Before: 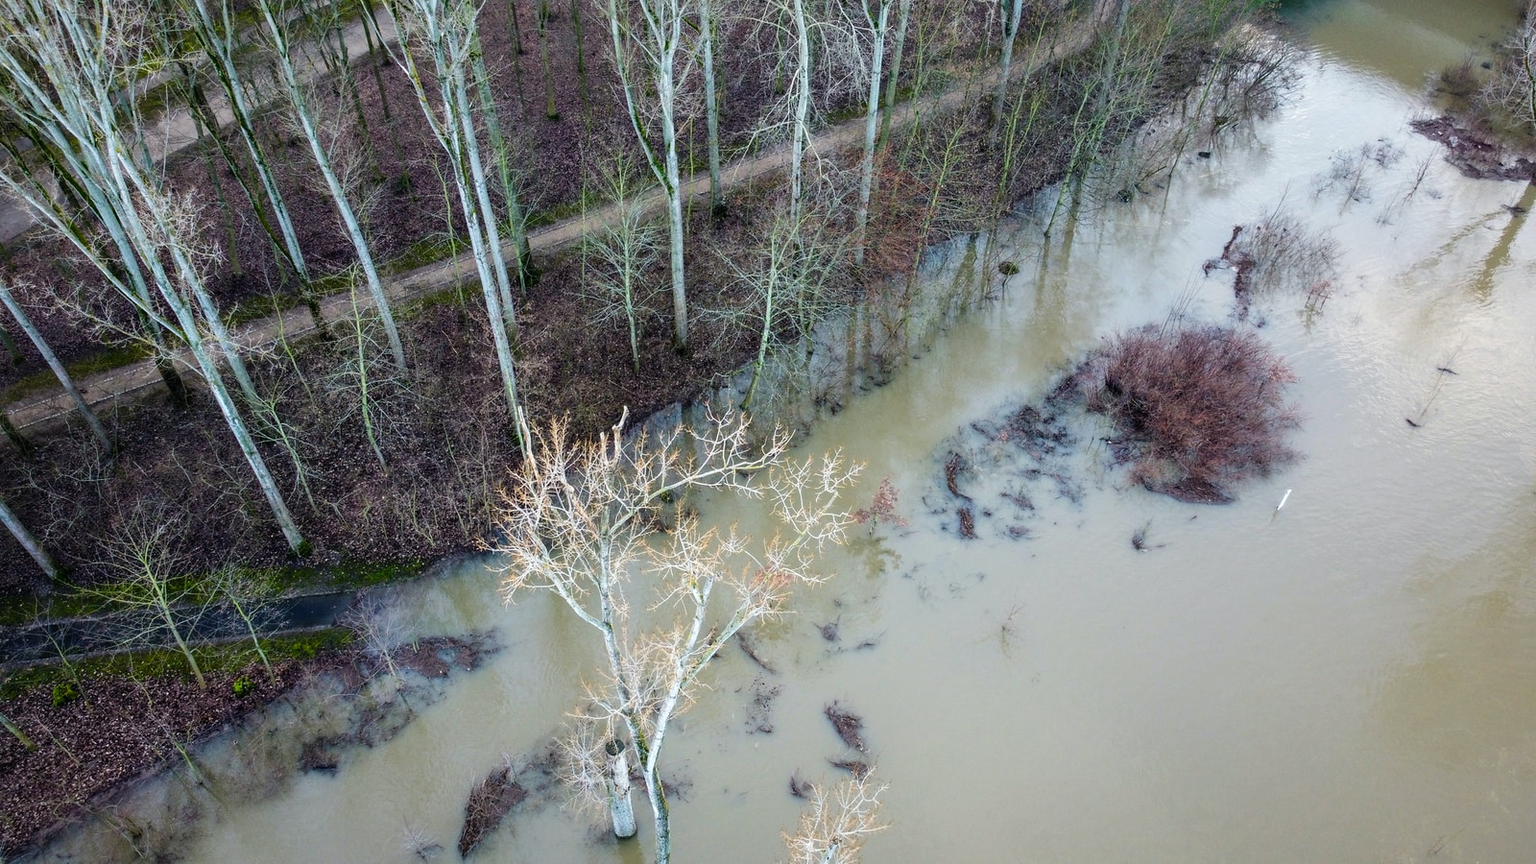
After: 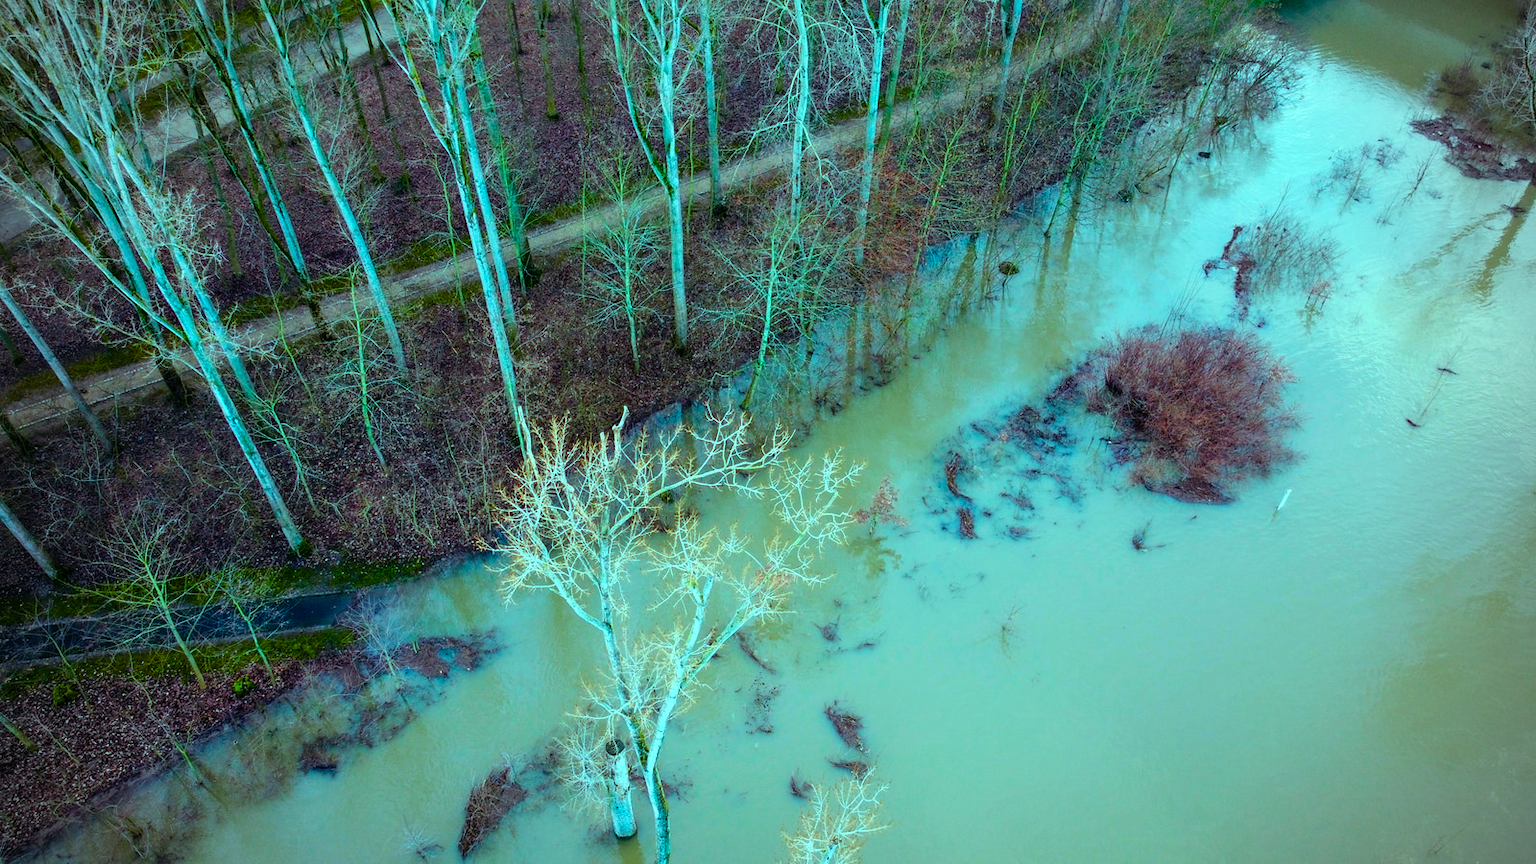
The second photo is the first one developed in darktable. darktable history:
vignetting: width/height ratio 1.094
color balance rgb: shadows lift › chroma 2.035%, shadows lift › hue 135.71°, highlights gain › chroma 7.444%, highlights gain › hue 184.17°, linear chroma grading › global chroma 8.859%, perceptual saturation grading › global saturation 34.773%, perceptual saturation grading › highlights -29.798%, perceptual saturation grading › shadows 34.695%, global vibrance 20%
